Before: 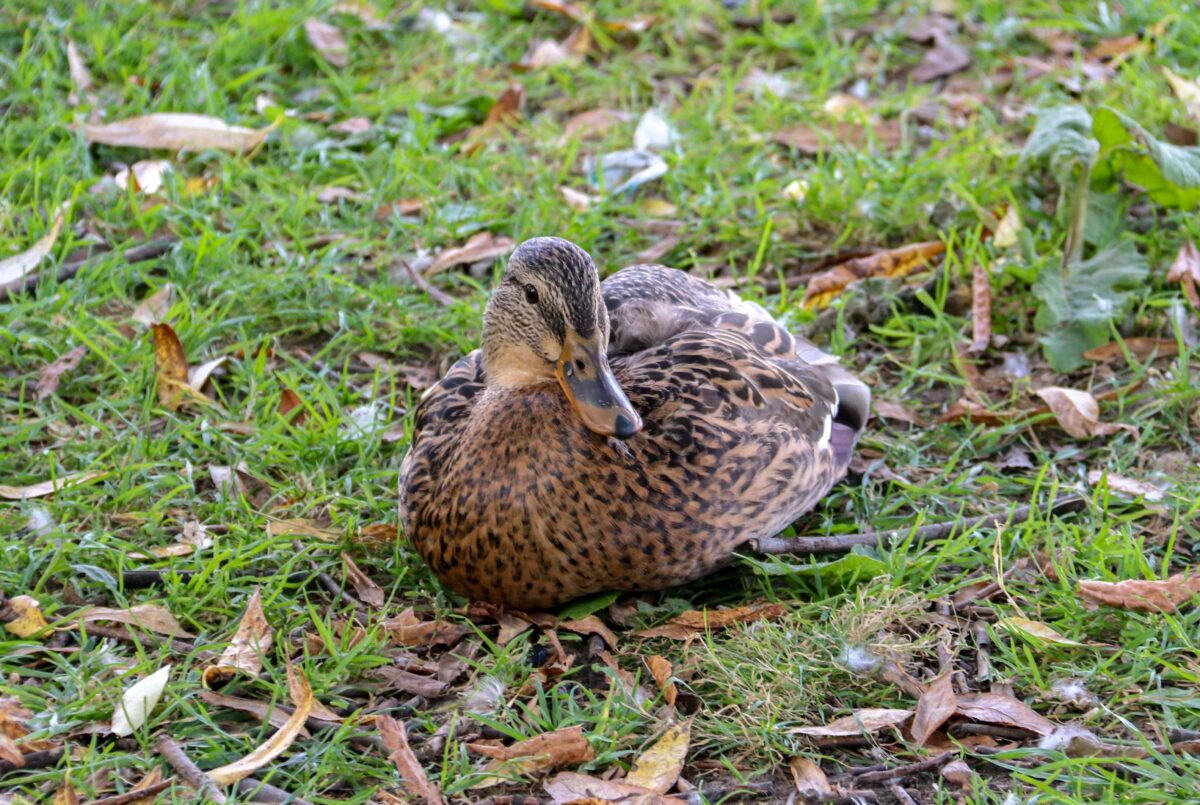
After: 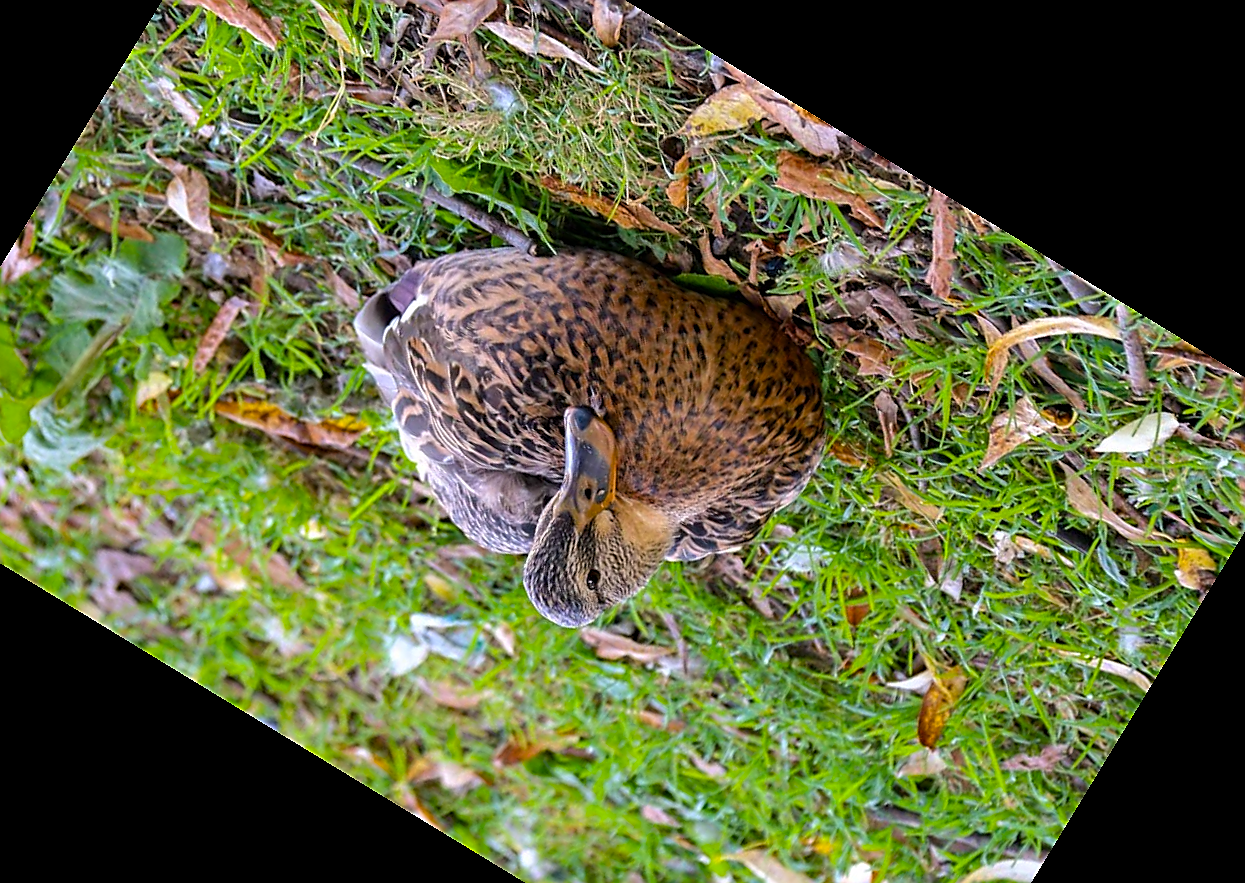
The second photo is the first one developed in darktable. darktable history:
color balance rgb: perceptual saturation grading › global saturation 25%, global vibrance 20%
sharpen: radius 1.4, amount 1.25, threshold 0.7
crop and rotate: angle 148.68°, left 9.111%, top 15.603%, right 4.588%, bottom 17.041%
